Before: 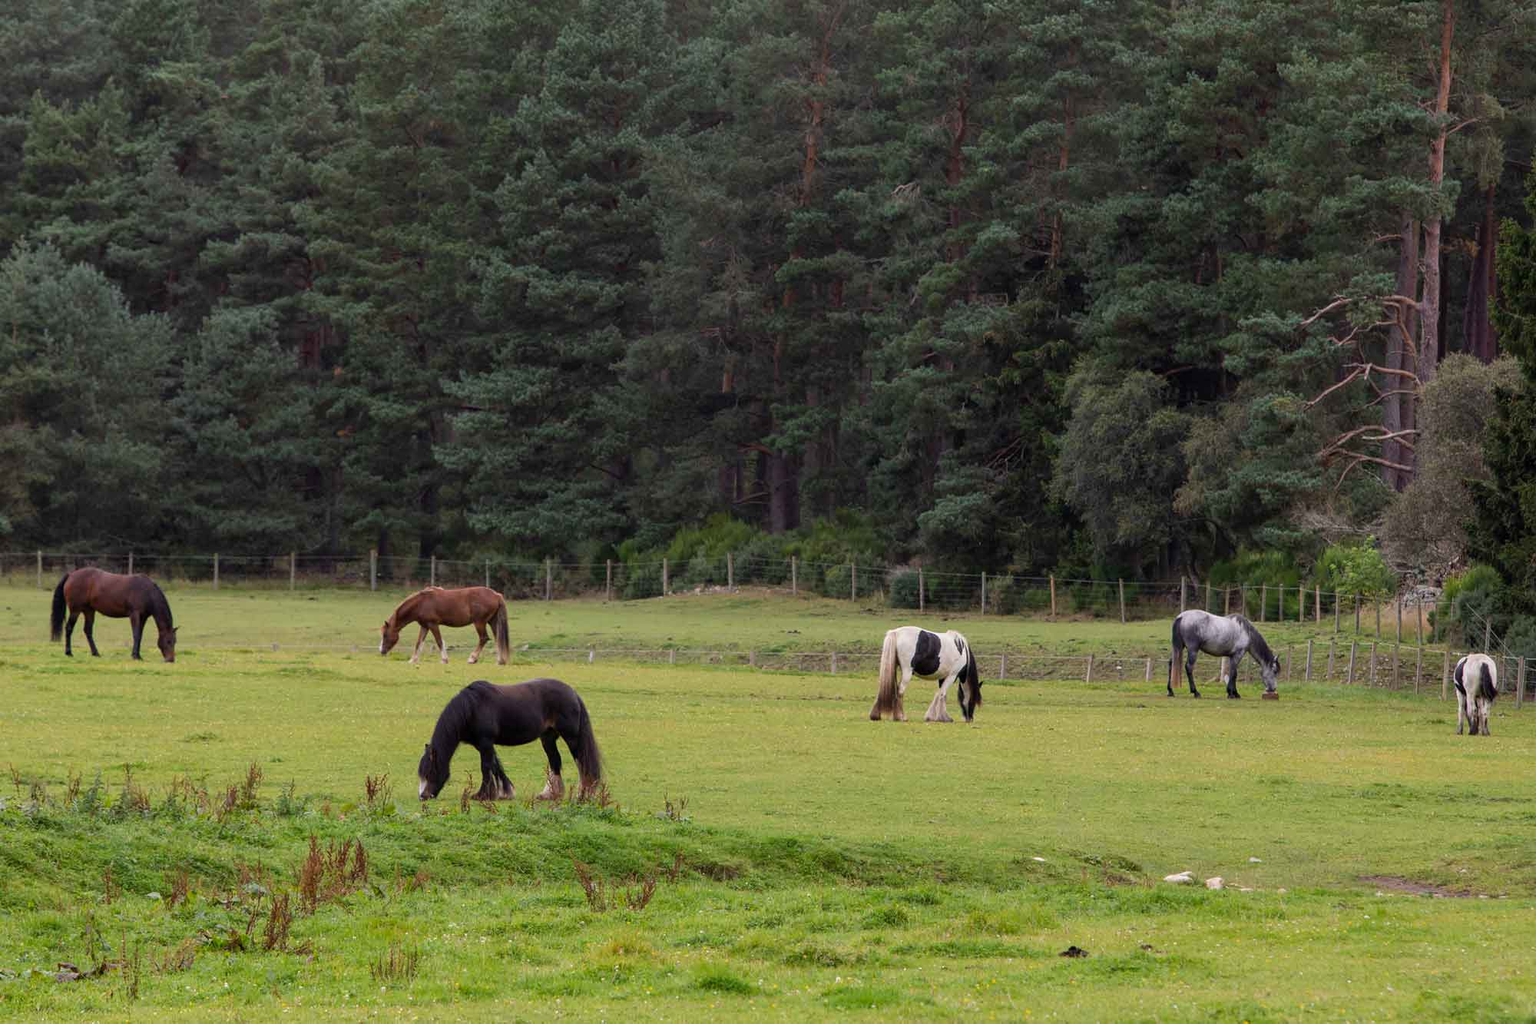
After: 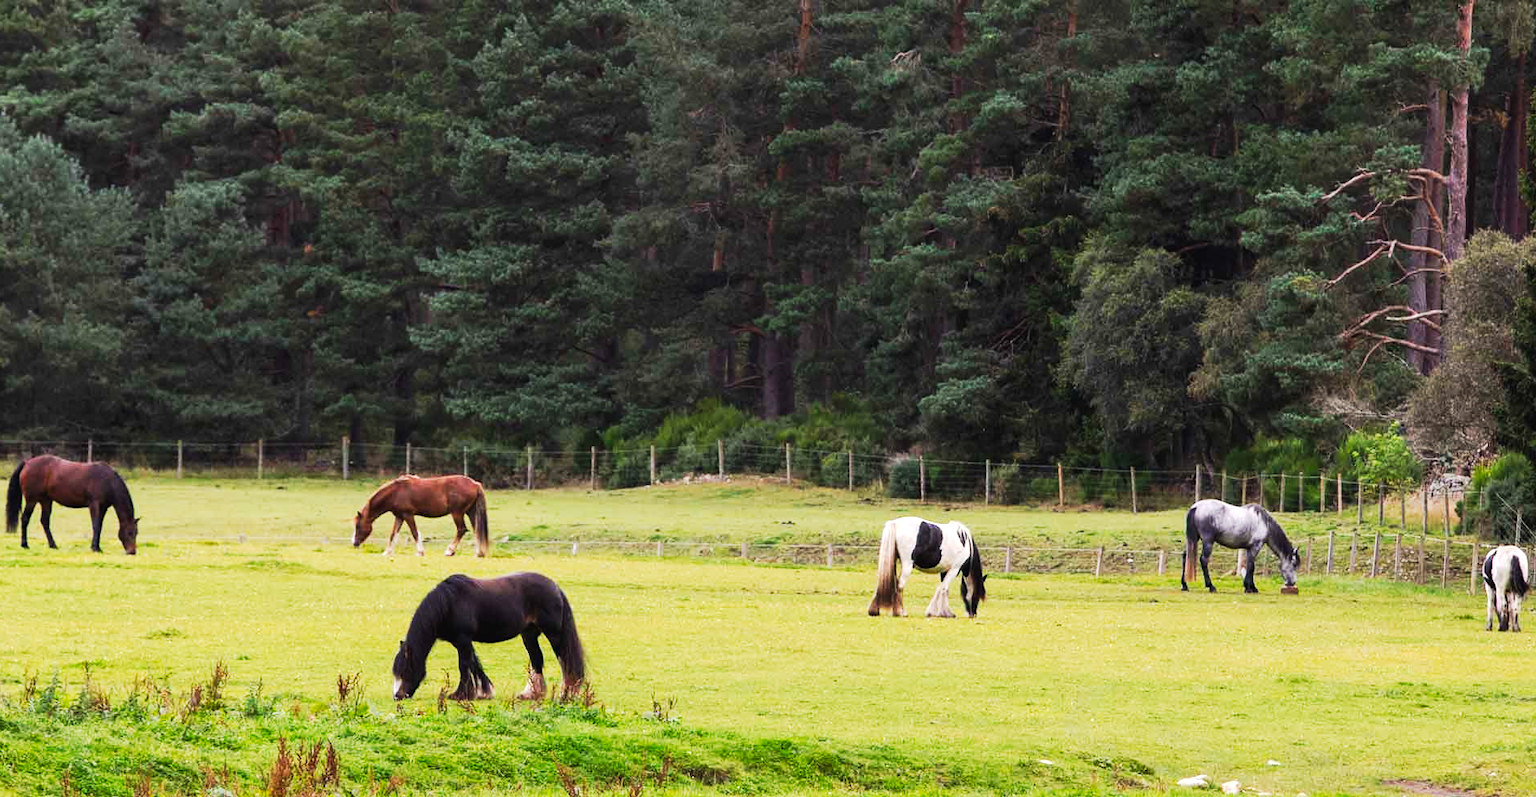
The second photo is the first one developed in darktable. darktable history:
exposure: black level correction 0, exposure 0.7 EV, compensate exposure bias true, compensate highlight preservation false
tone curve: curves: ch0 [(0, 0) (0.003, 0.023) (0.011, 0.024) (0.025, 0.026) (0.044, 0.035) (0.069, 0.05) (0.1, 0.071) (0.136, 0.098) (0.177, 0.135) (0.224, 0.172) (0.277, 0.227) (0.335, 0.296) (0.399, 0.372) (0.468, 0.462) (0.543, 0.58) (0.623, 0.697) (0.709, 0.789) (0.801, 0.86) (0.898, 0.918) (1, 1)], preserve colors none
crop and rotate: left 2.991%, top 13.302%, right 1.981%, bottom 12.636%
